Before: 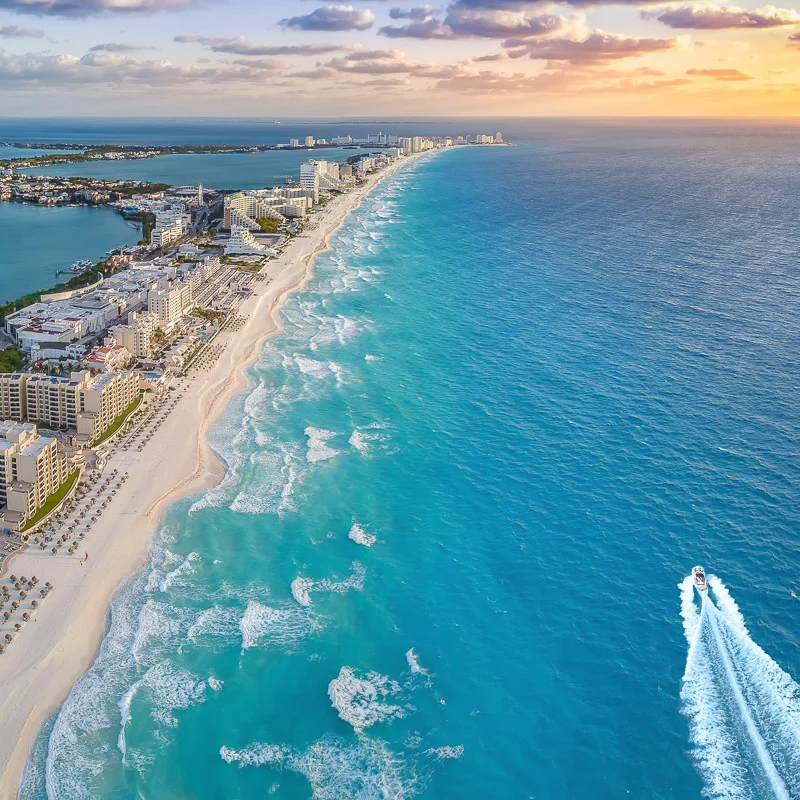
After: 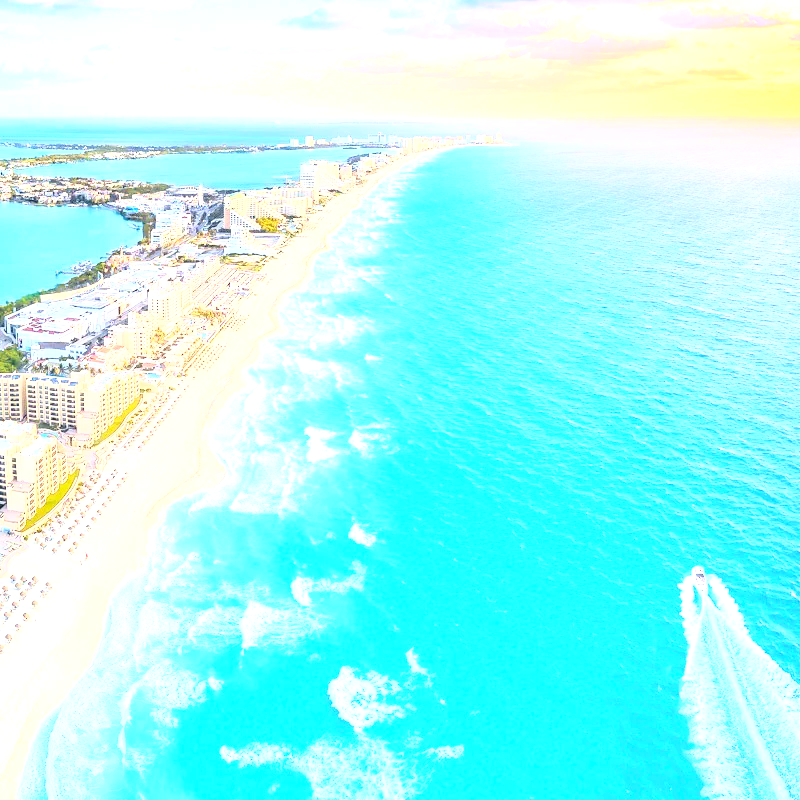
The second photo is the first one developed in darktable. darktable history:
exposure: black level correction 0.001, exposure 1.799 EV, compensate highlight preservation false
base curve: curves: ch0 [(0, 0) (0.032, 0.037) (0.105, 0.228) (0.435, 0.76) (0.856, 0.983) (1, 1)]
